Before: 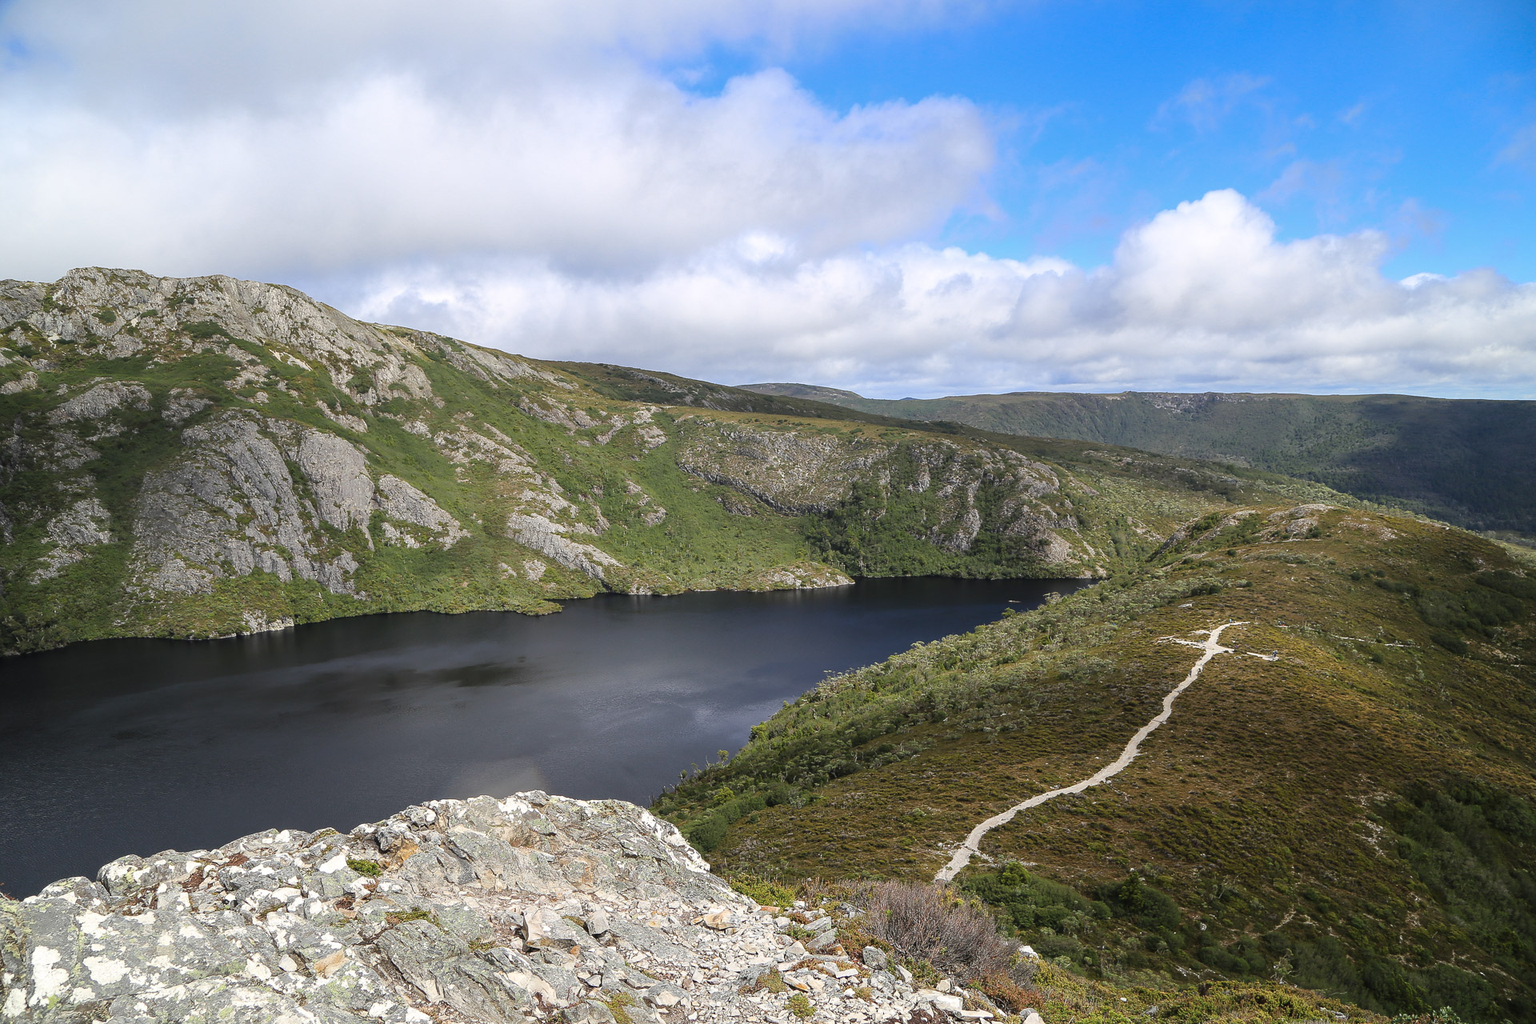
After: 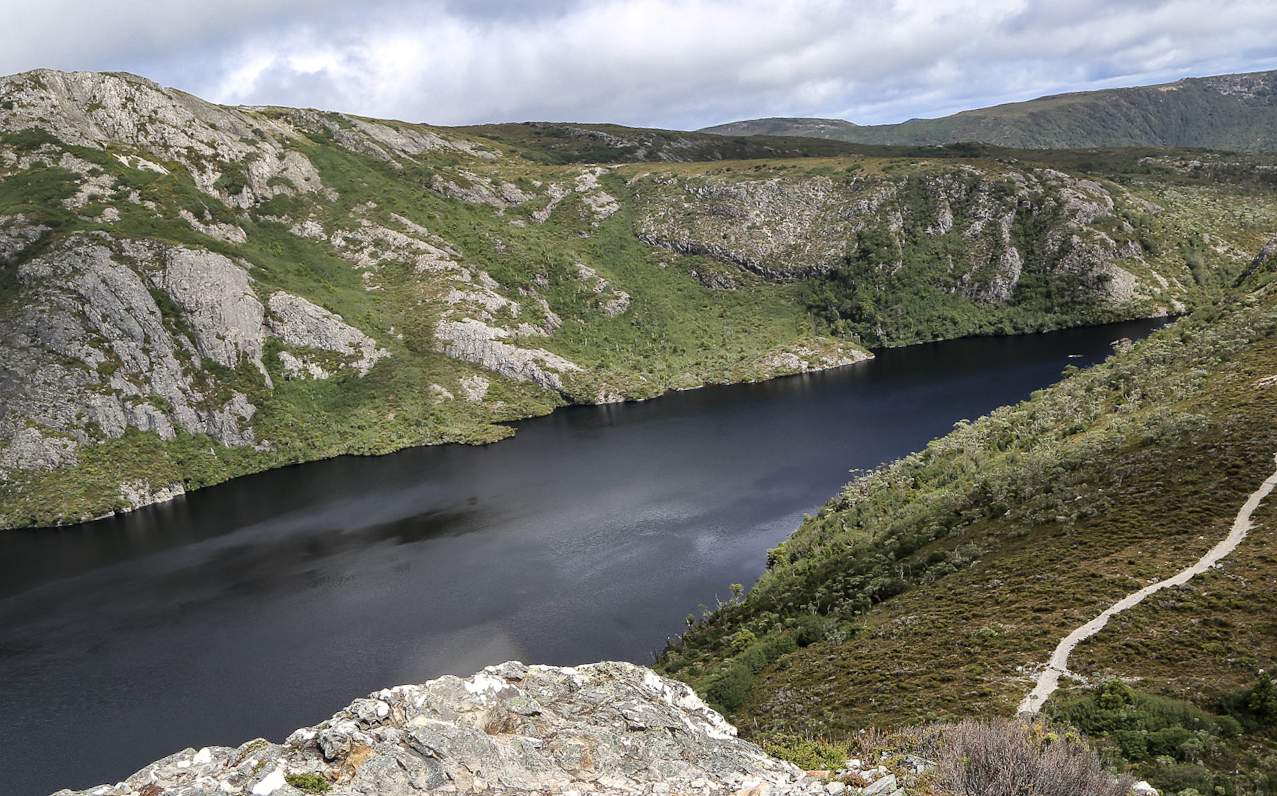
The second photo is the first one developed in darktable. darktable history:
contrast brightness saturation: saturation -0.1
local contrast: mode bilateral grid, contrast 20, coarseness 50, detail 141%, midtone range 0.2
rotate and perspective: rotation -6.83°, automatic cropping off
crop: left 13.312%, top 31.28%, right 24.627%, bottom 15.582%
